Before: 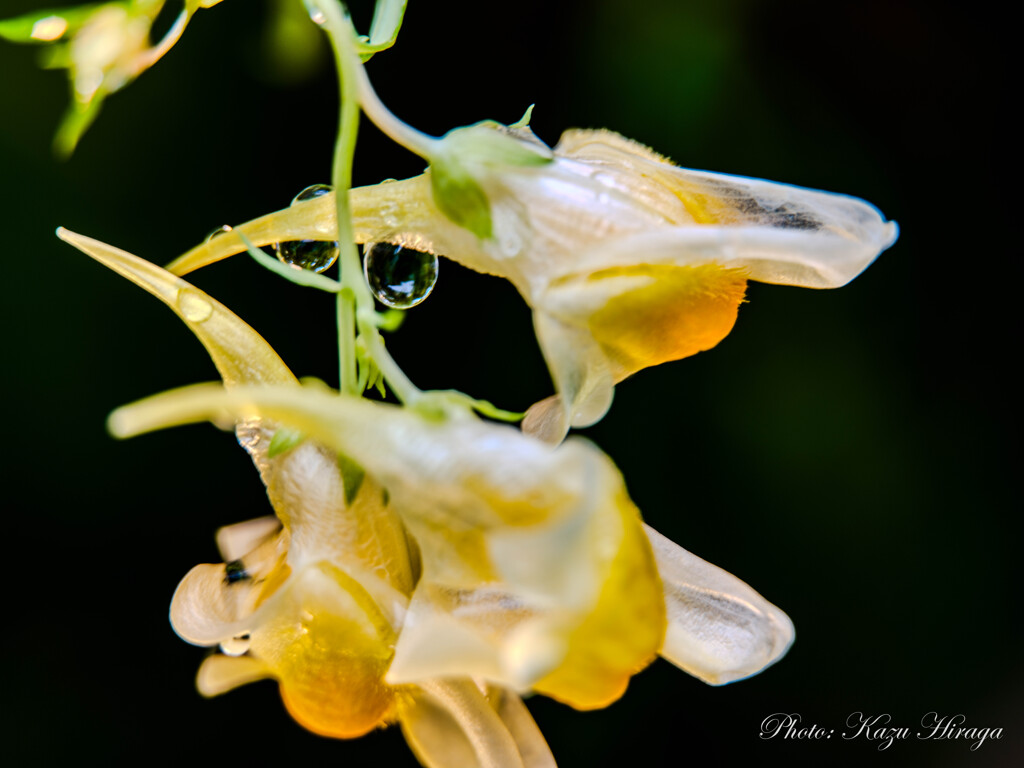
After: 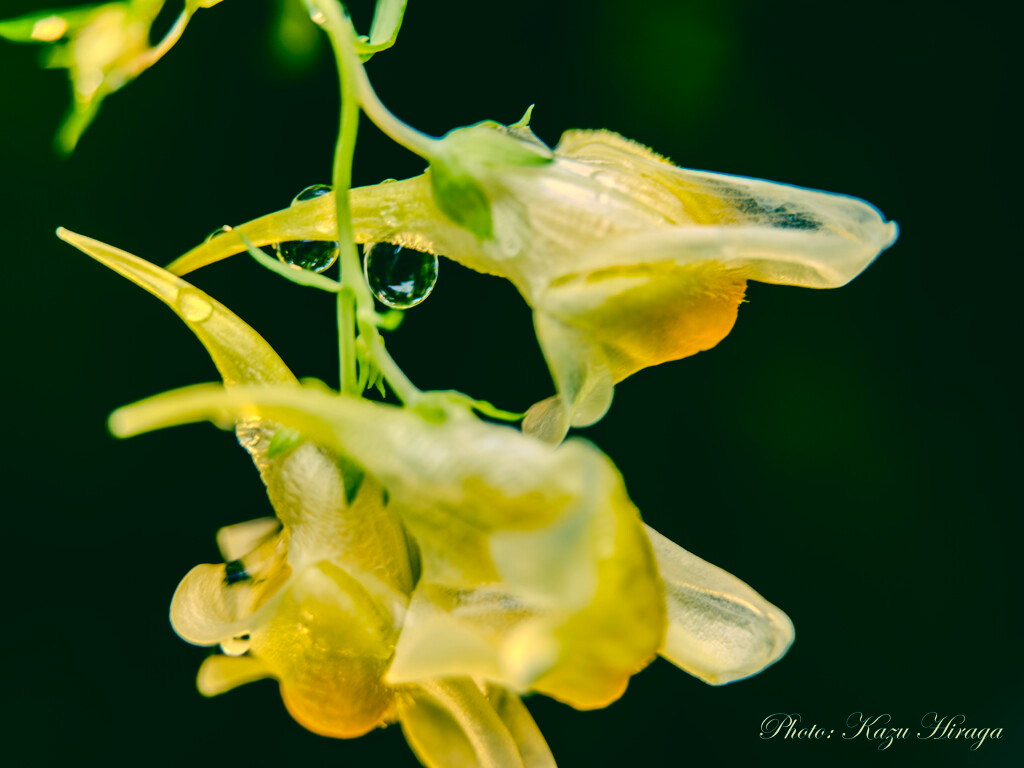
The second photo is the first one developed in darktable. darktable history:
color correction: highlights a* 2.11, highlights b* 34, shadows a* -36.59, shadows b* -5.41
